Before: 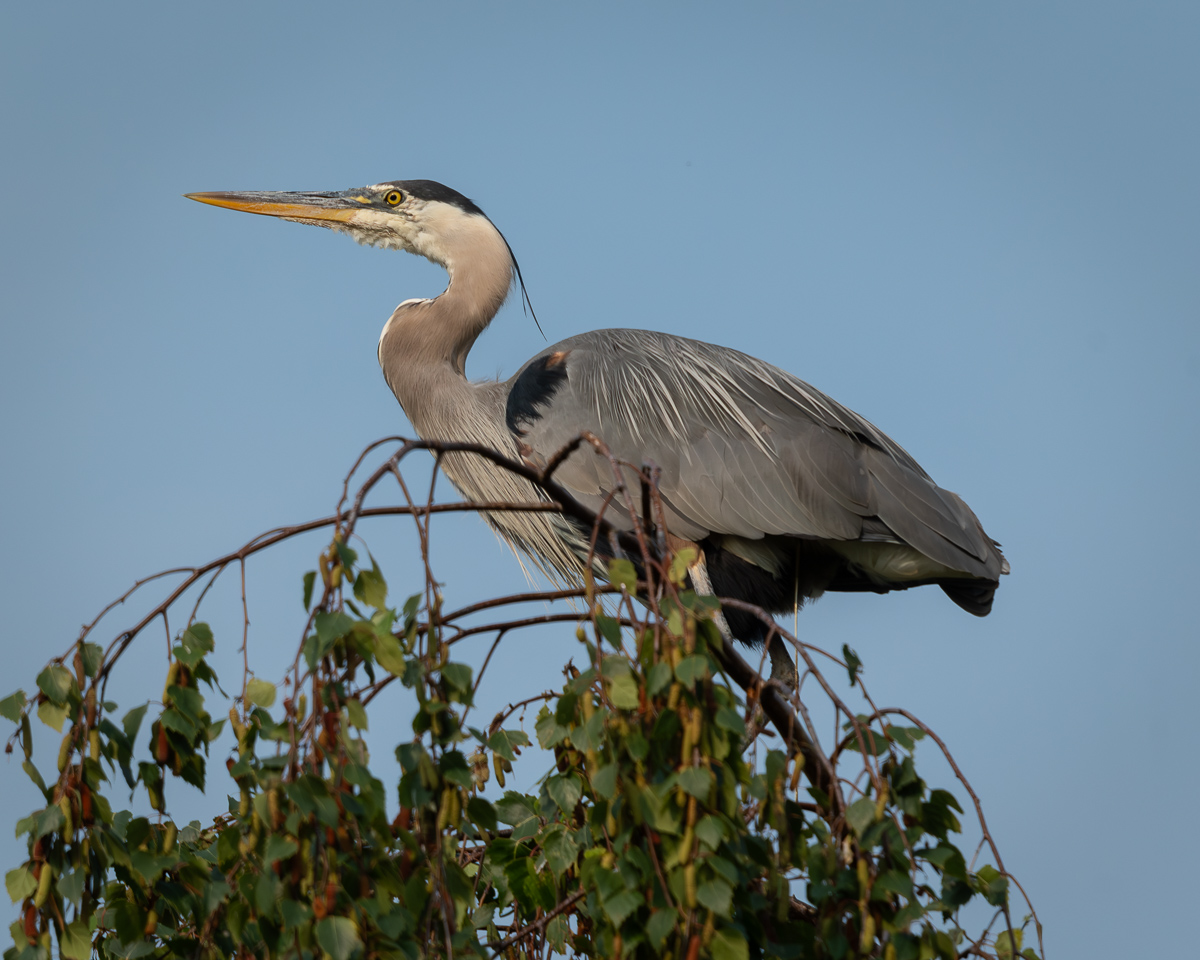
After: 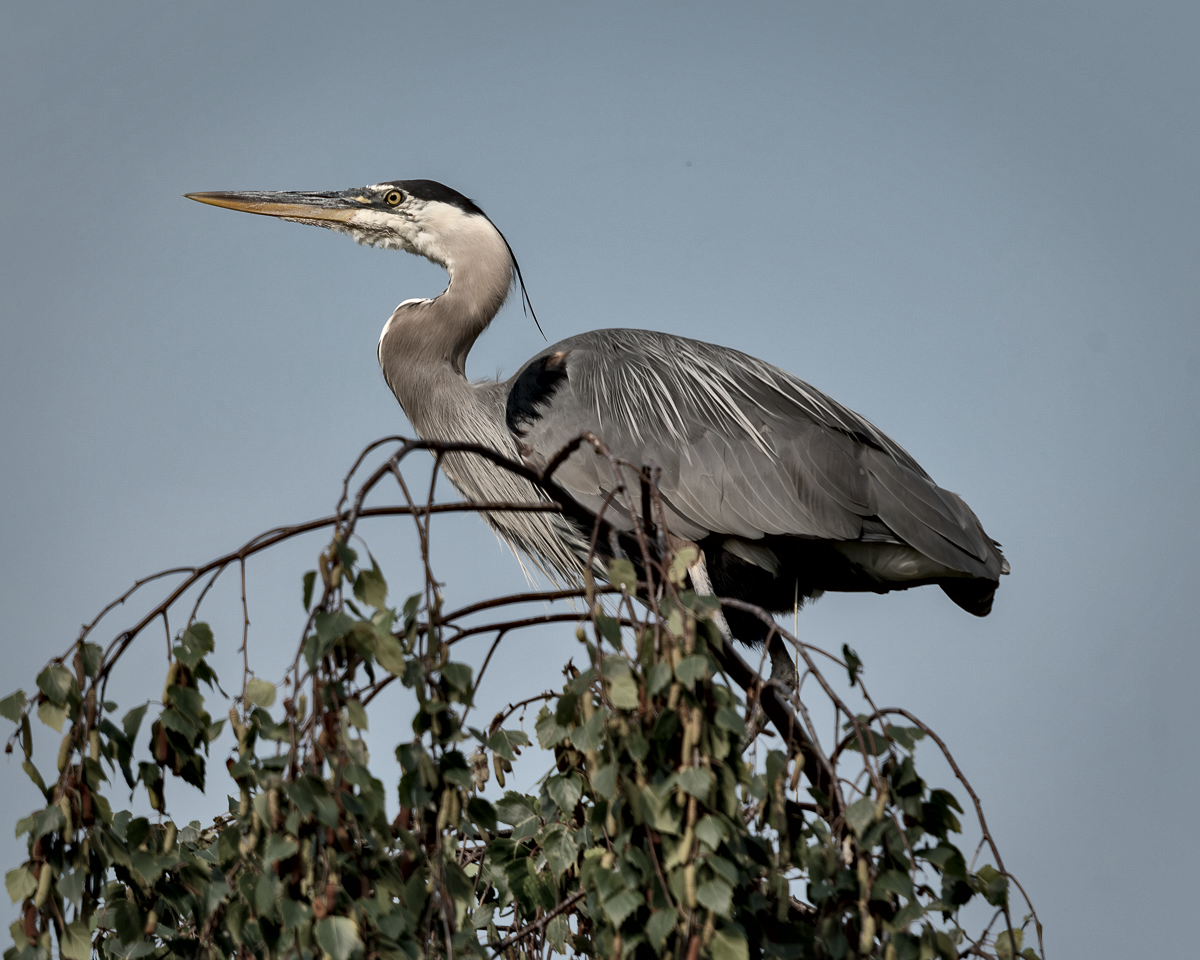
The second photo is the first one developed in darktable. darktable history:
local contrast: mode bilateral grid, contrast 25, coarseness 60, detail 151%, midtone range 0.2
haze removal: compatibility mode true, adaptive false
shadows and highlights: shadows 49, highlights -41, soften with gaussian
color correction: saturation 0.5
